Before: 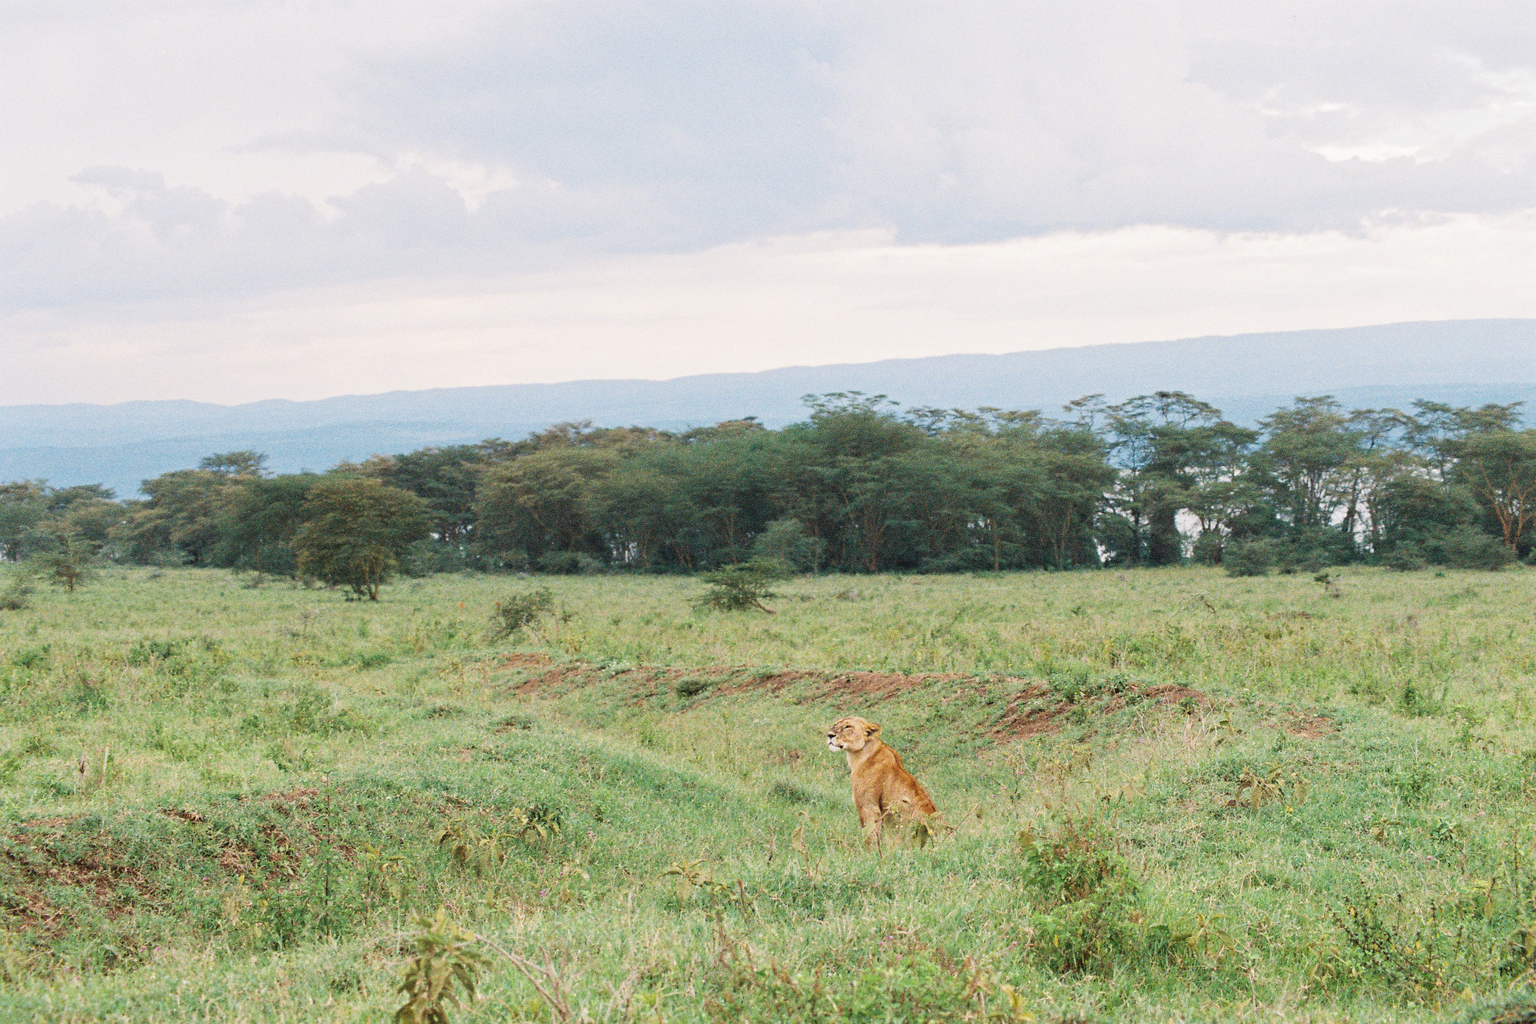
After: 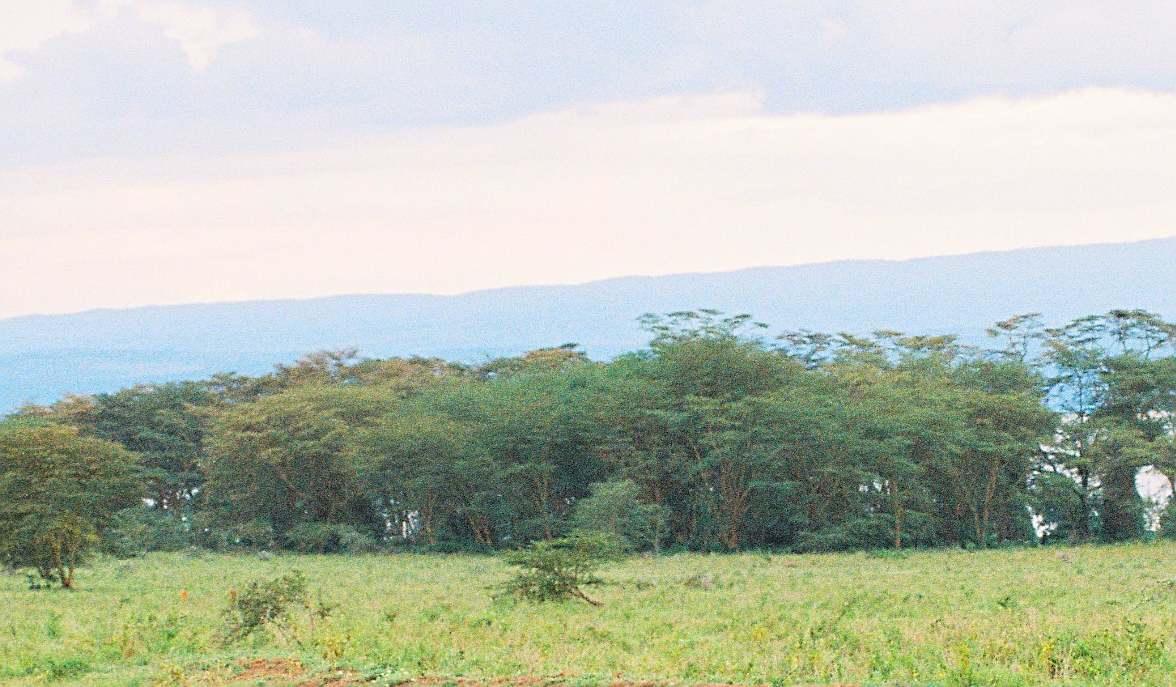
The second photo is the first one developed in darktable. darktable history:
crop: left 21.089%, top 15.59%, right 21.482%, bottom 34.024%
sharpen: on, module defaults
contrast brightness saturation: contrast 0.068, brightness 0.17, saturation 0.411
